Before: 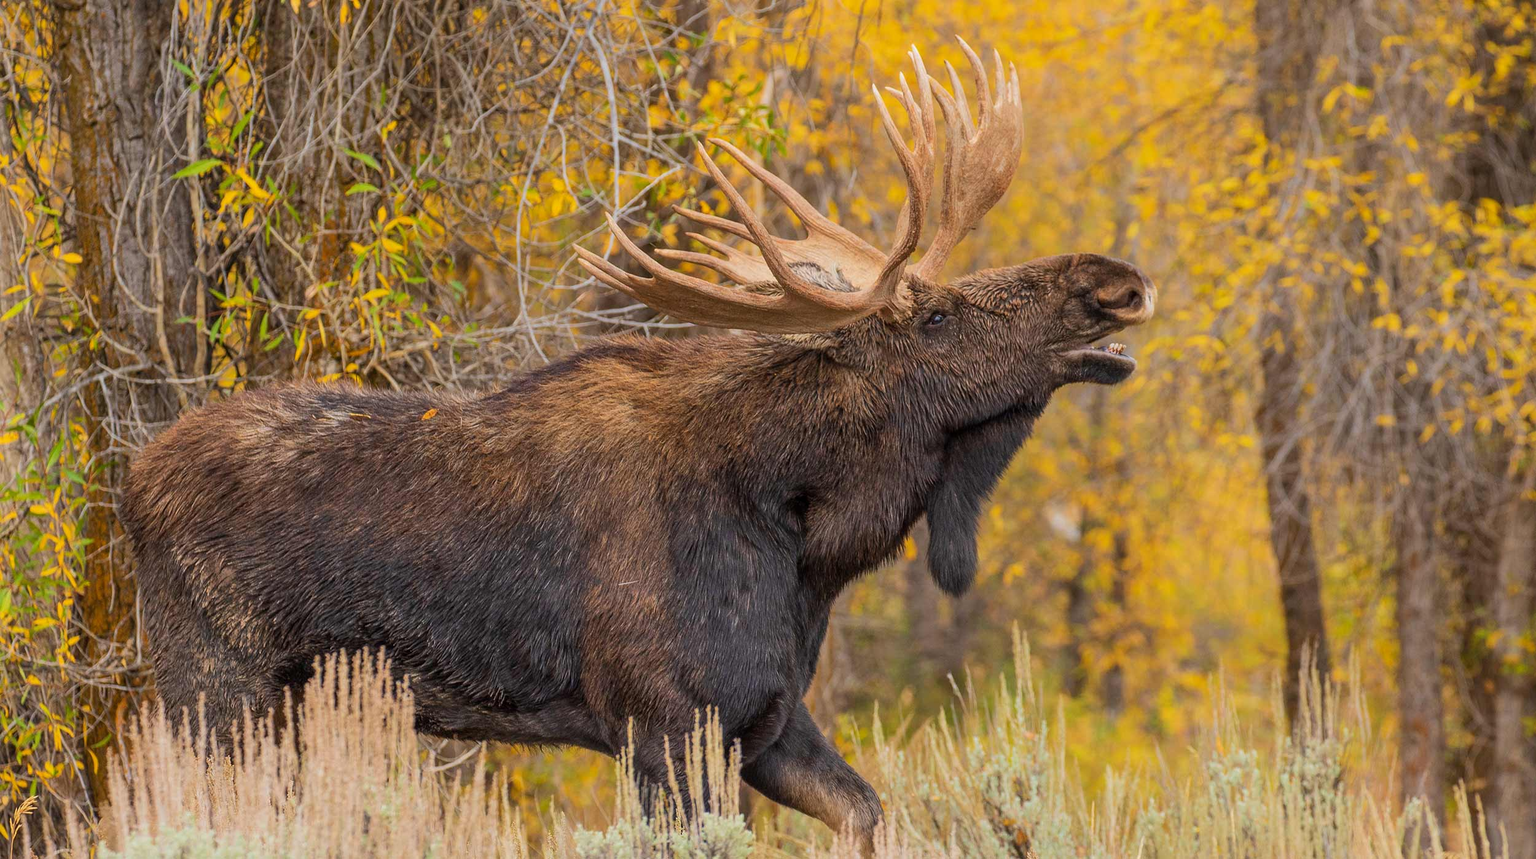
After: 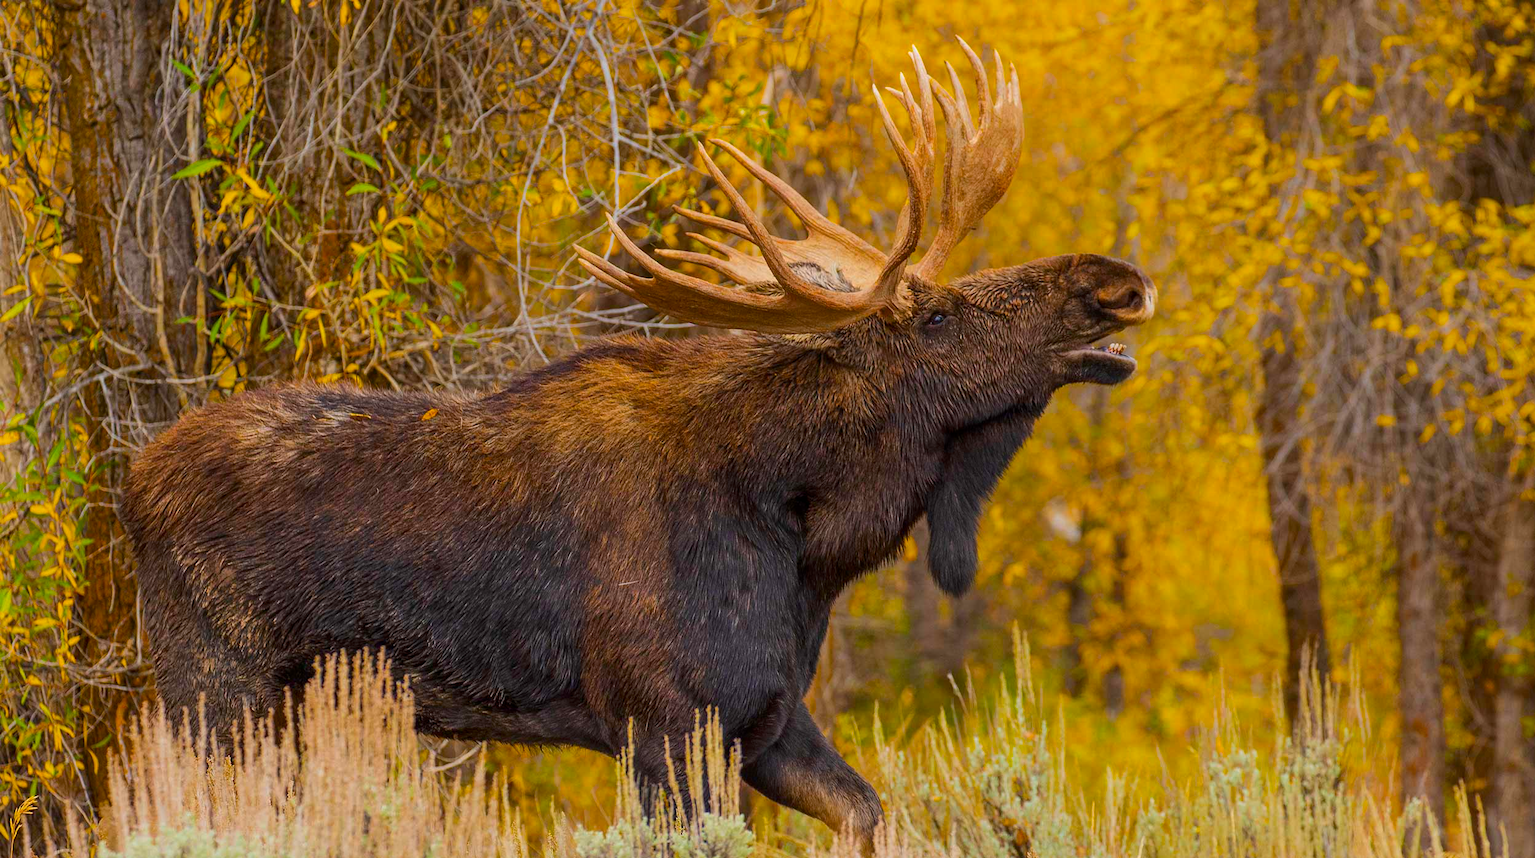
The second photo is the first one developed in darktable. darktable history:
contrast brightness saturation: brightness -0.09
color balance rgb: linear chroma grading › global chroma 10%, perceptual saturation grading › global saturation 30%, global vibrance 10%
